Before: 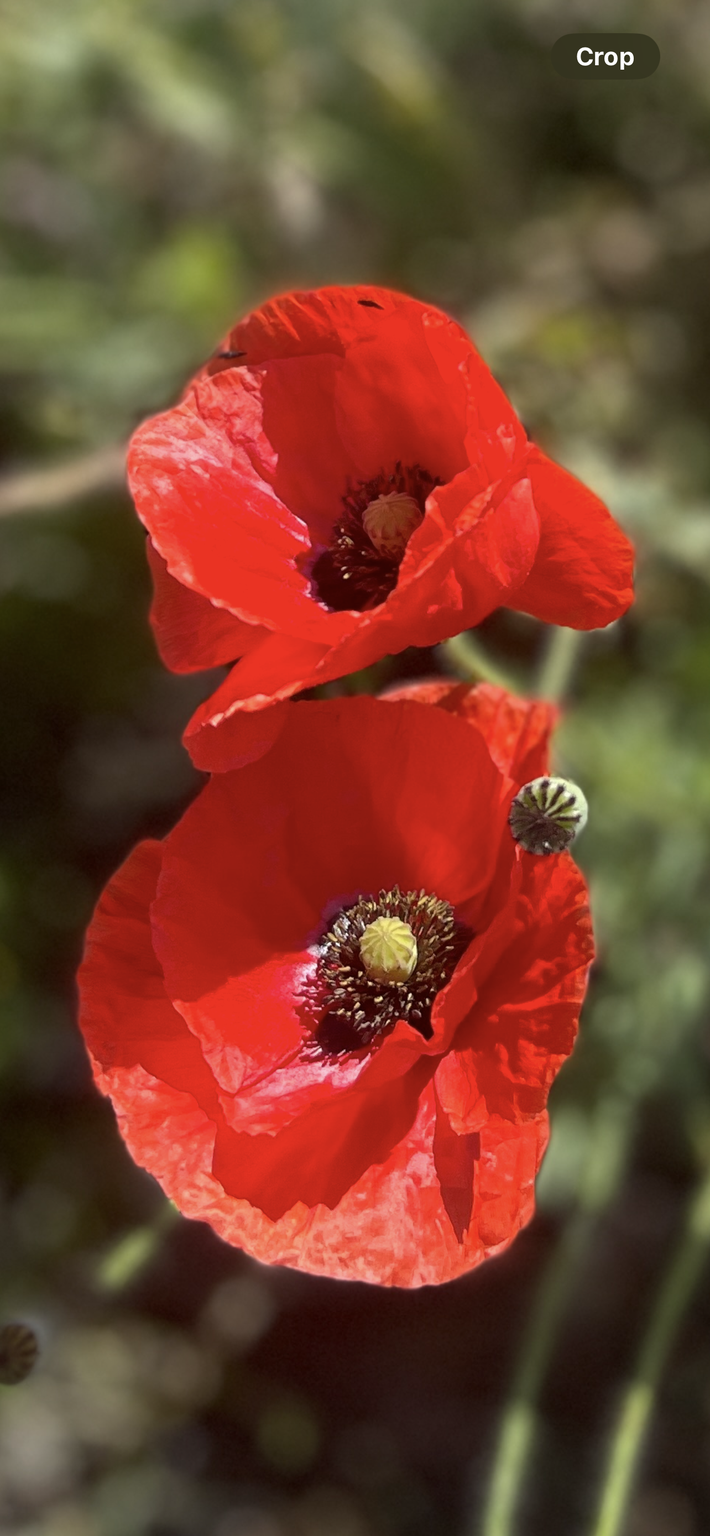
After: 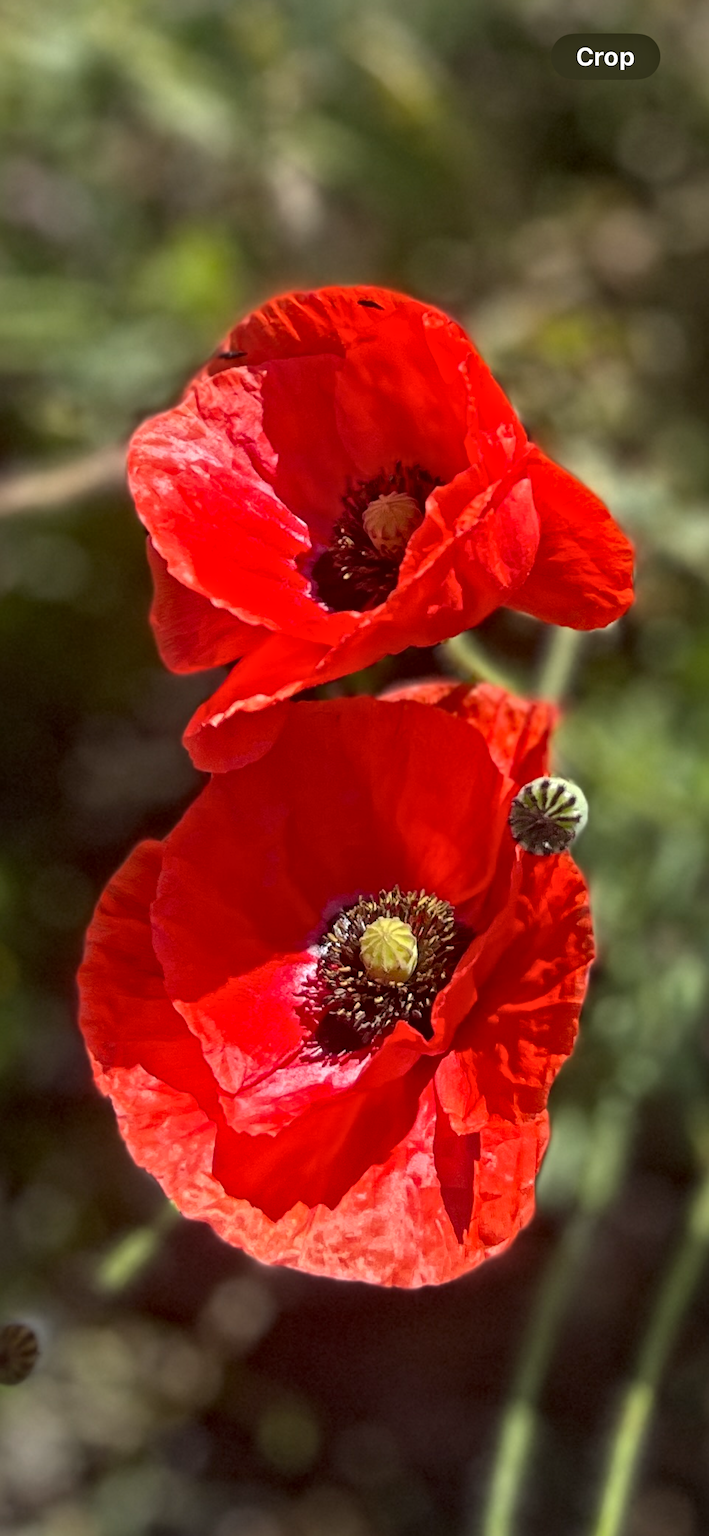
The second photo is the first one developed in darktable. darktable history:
local contrast: mode bilateral grid, contrast 20, coarseness 20, detail 150%, midtone range 0.2
tone equalizer: smoothing diameter 24.8%, edges refinement/feathering 13.75, preserve details guided filter
